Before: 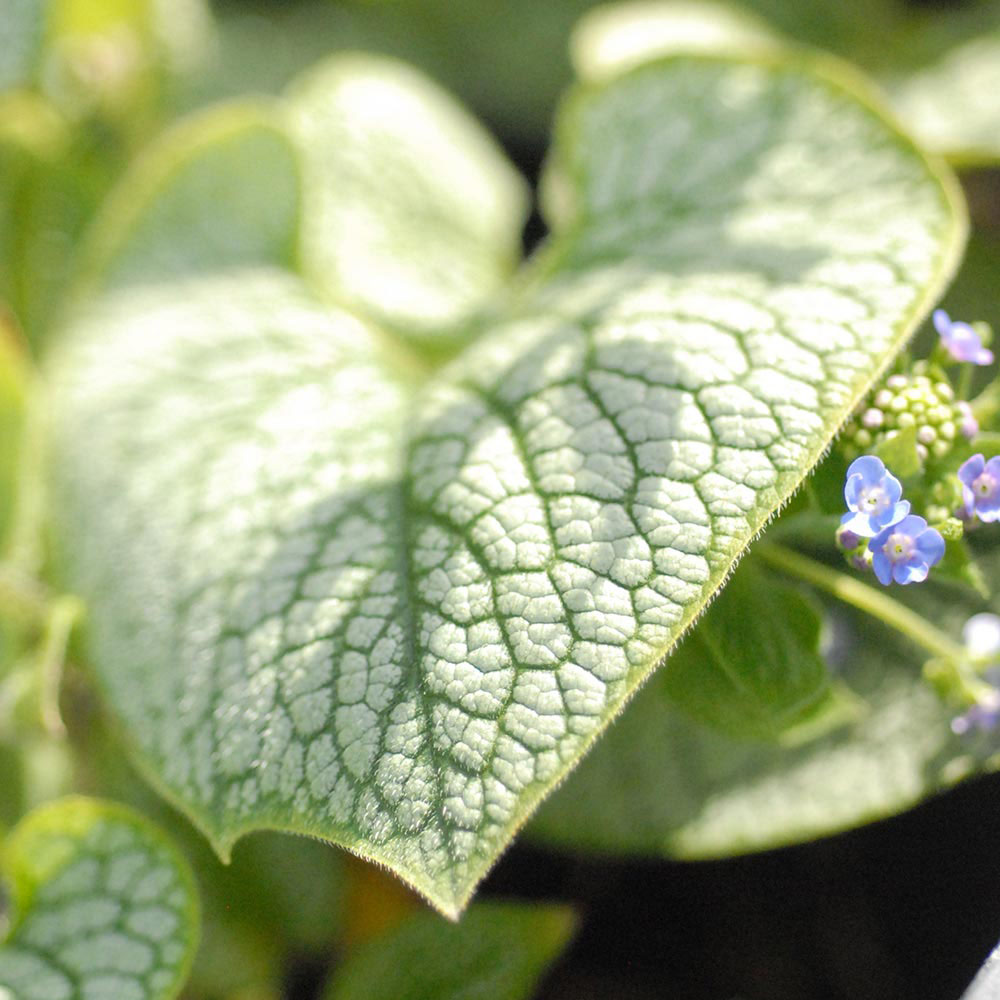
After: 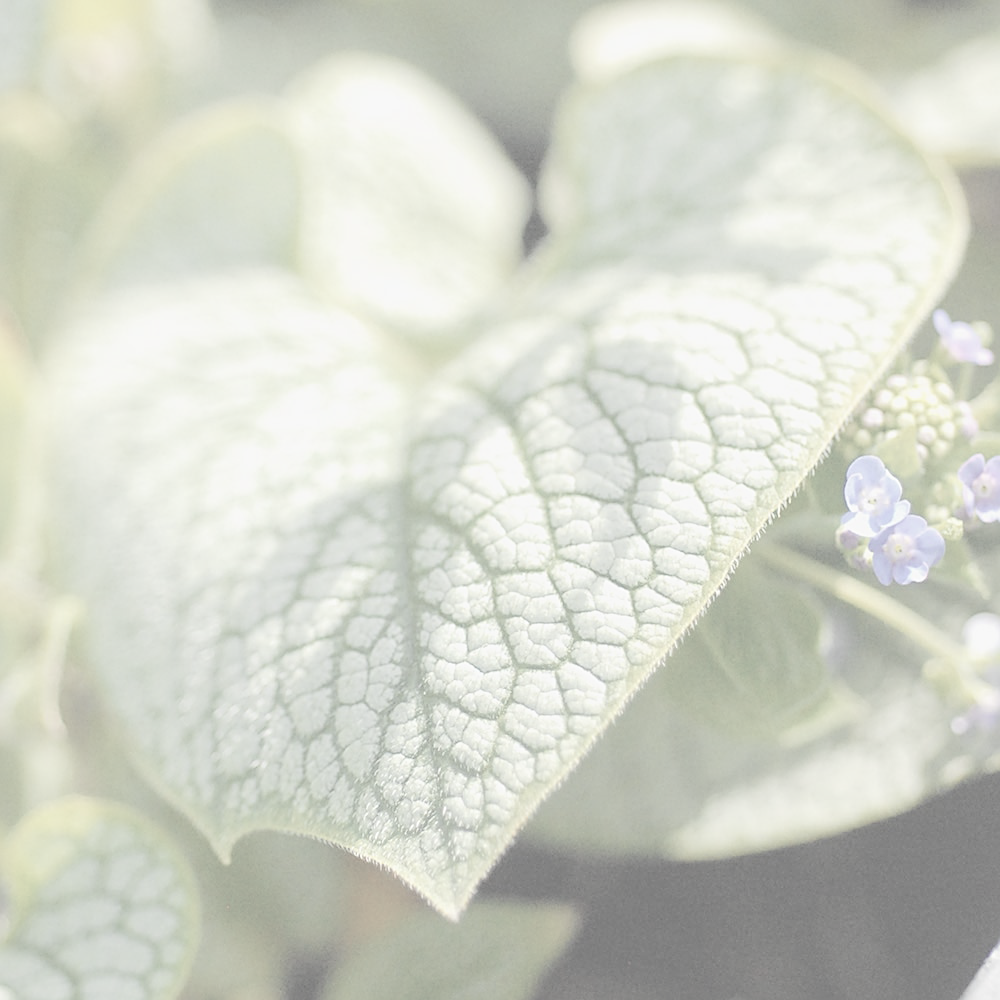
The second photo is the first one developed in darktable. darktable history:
contrast brightness saturation: contrast -0.32, brightness 0.75, saturation -0.78
sharpen: on, module defaults
exposure: black level correction -0.002, exposure 0.54 EV, compensate highlight preservation false
